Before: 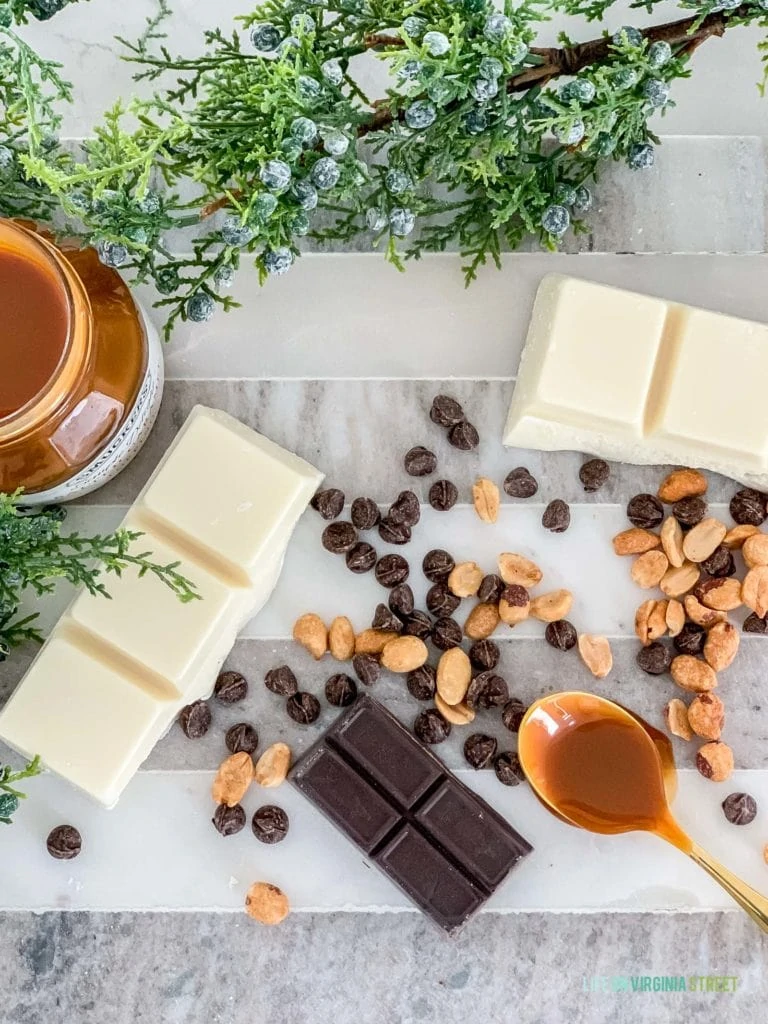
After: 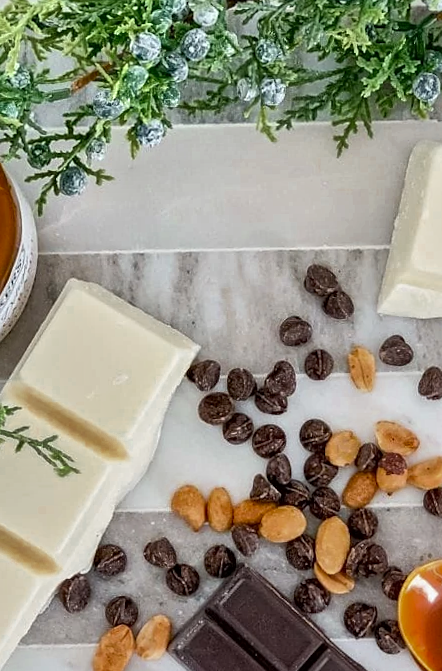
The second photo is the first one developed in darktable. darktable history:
rotate and perspective: rotation -1°, crop left 0.011, crop right 0.989, crop top 0.025, crop bottom 0.975
crop: left 16.202%, top 11.208%, right 26.045%, bottom 20.557%
local contrast: mode bilateral grid, contrast 20, coarseness 50, detail 120%, midtone range 0.2
shadows and highlights: low approximation 0.01, soften with gaussian
sharpen: radius 1.458, amount 0.398, threshold 1.271
tone equalizer: -8 EV -0.002 EV, -7 EV 0.005 EV, -6 EV -0.009 EV, -5 EV 0.011 EV, -4 EV -0.012 EV, -3 EV 0.007 EV, -2 EV -0.062 EV, -1 EV -0.293 EV, +0 EV -0.582 EV, smoothing diameter 2%, edges refinement/feathering 20, mask exposure compensation -1.57 EV, filter diffusion 5
color zones: curves: ch0 [(0.11, 0.396) (0.195, 0.36) (0.25, 0.5) (0.303, 0.412) (0.357, 0.544) (0.75, 0.5) (0.967, 0.328)]; ch1 [(0, 0.468) (0.112, 0.512) (0.202, 0.6) (0.25, 0.5) (0.307, 0.352) (0.357, 0.544) (0.75, 0.5) (0.963, 0.524)]
